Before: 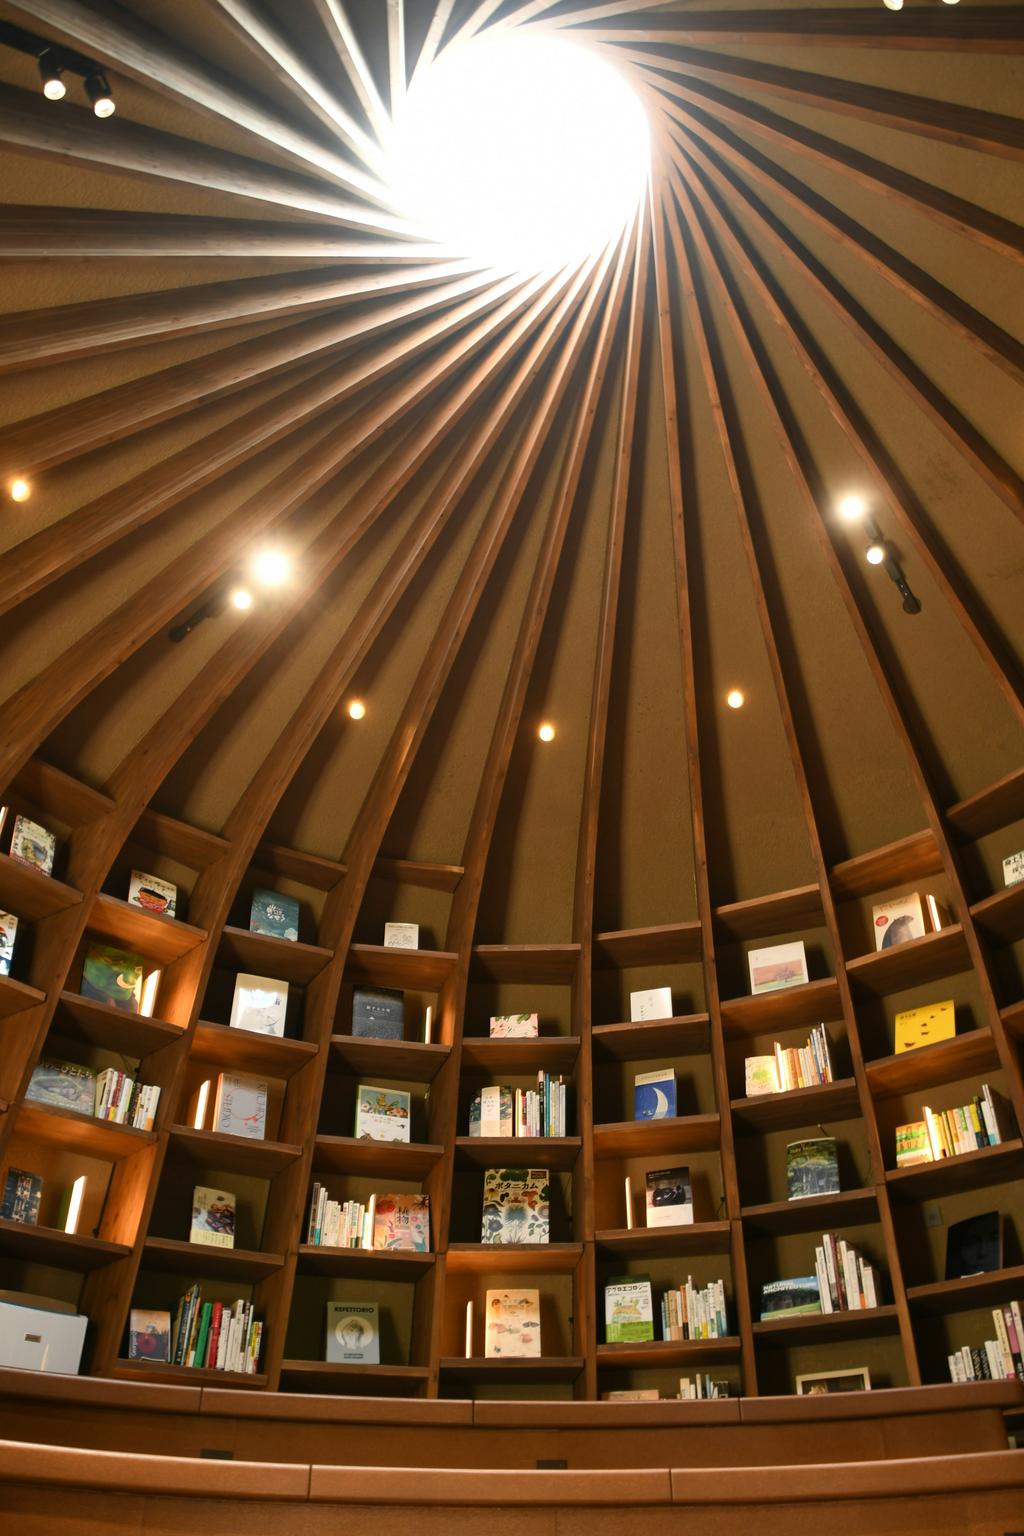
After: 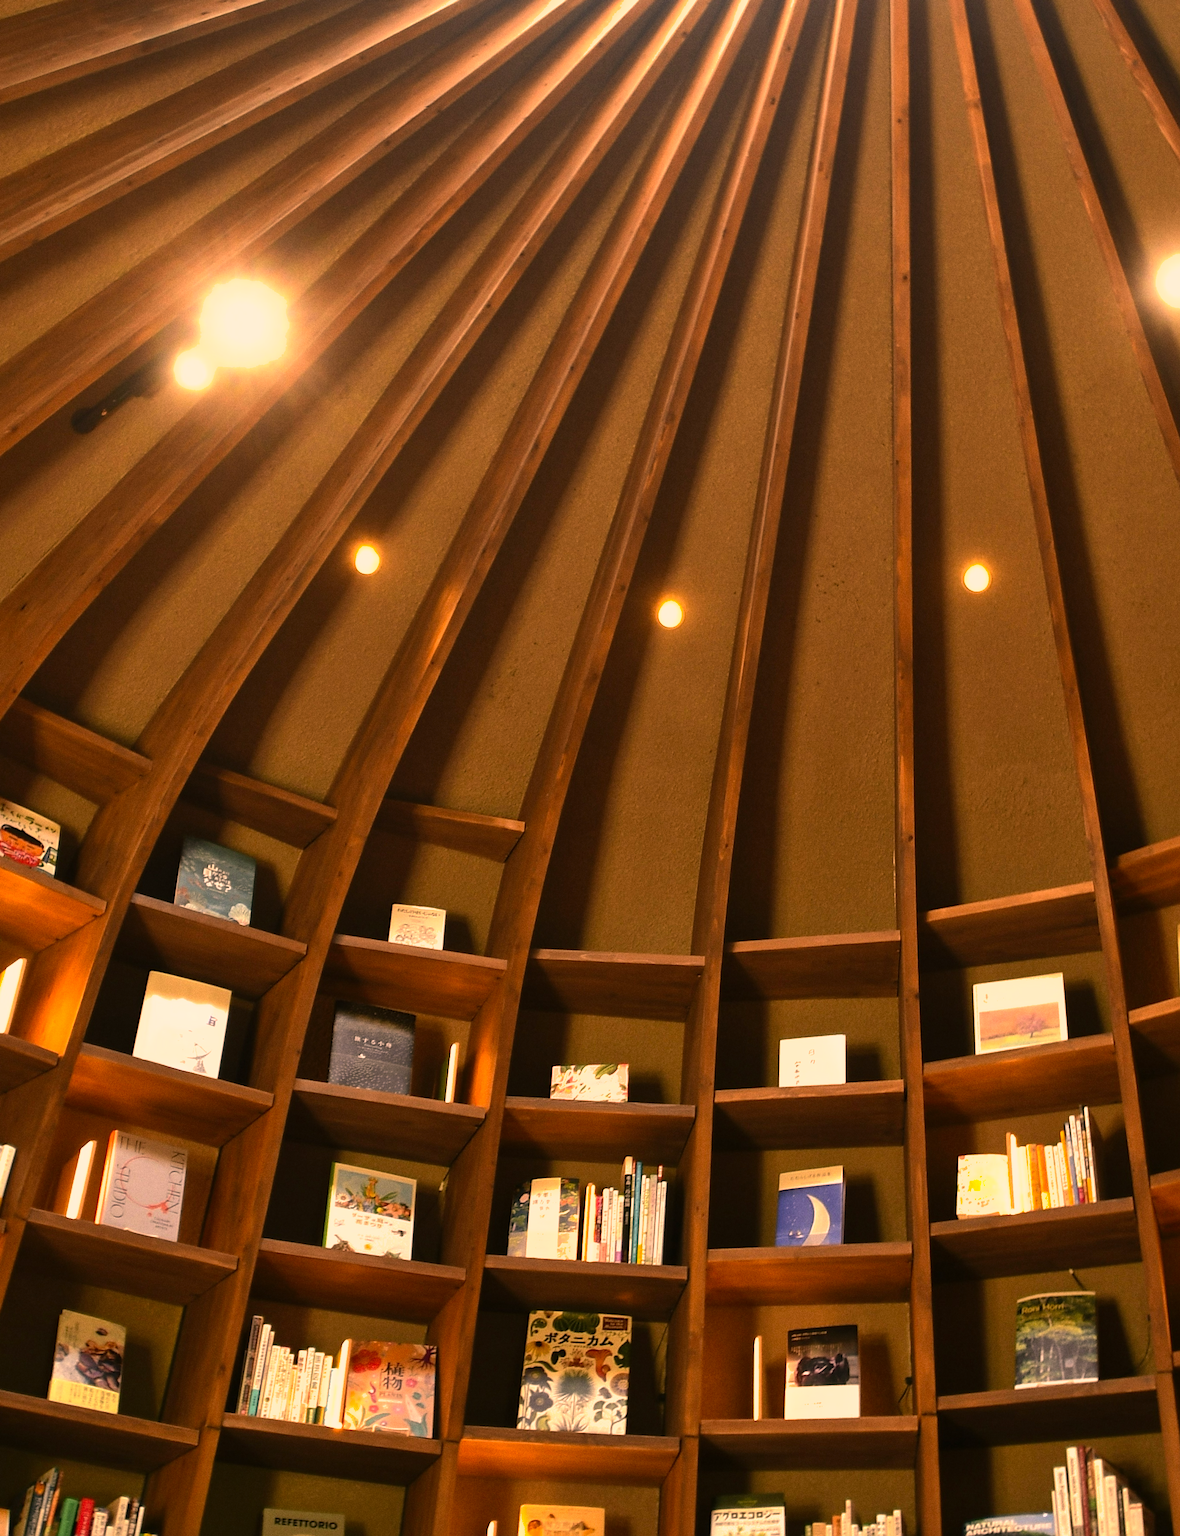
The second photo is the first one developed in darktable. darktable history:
color correction: highlights a* 21.88, highlights b* 22.25
white balance: emerald 1
crop and rotate: angle -3.37°, left 9.79%, top 20.73%, right 12.42%, bottom 11.82%
sharpen: on, module defaults
tone equalizer: -8 EV -0.75 EV, -7 EV -0.7 EV, -6 EV -0.6 EV, -5 EV -0.4 EV, -3 EV 0.4 EV, -2 EV 0.6 EV, -1 EV 0.7 EV, +0 EV 0.75 EV, edges refinement/feathering 500, mask exposure compensation -1.57 EV, preserve details no
grain: coarseness 0.09 ISO
shadows and highlights: on, module defaults
